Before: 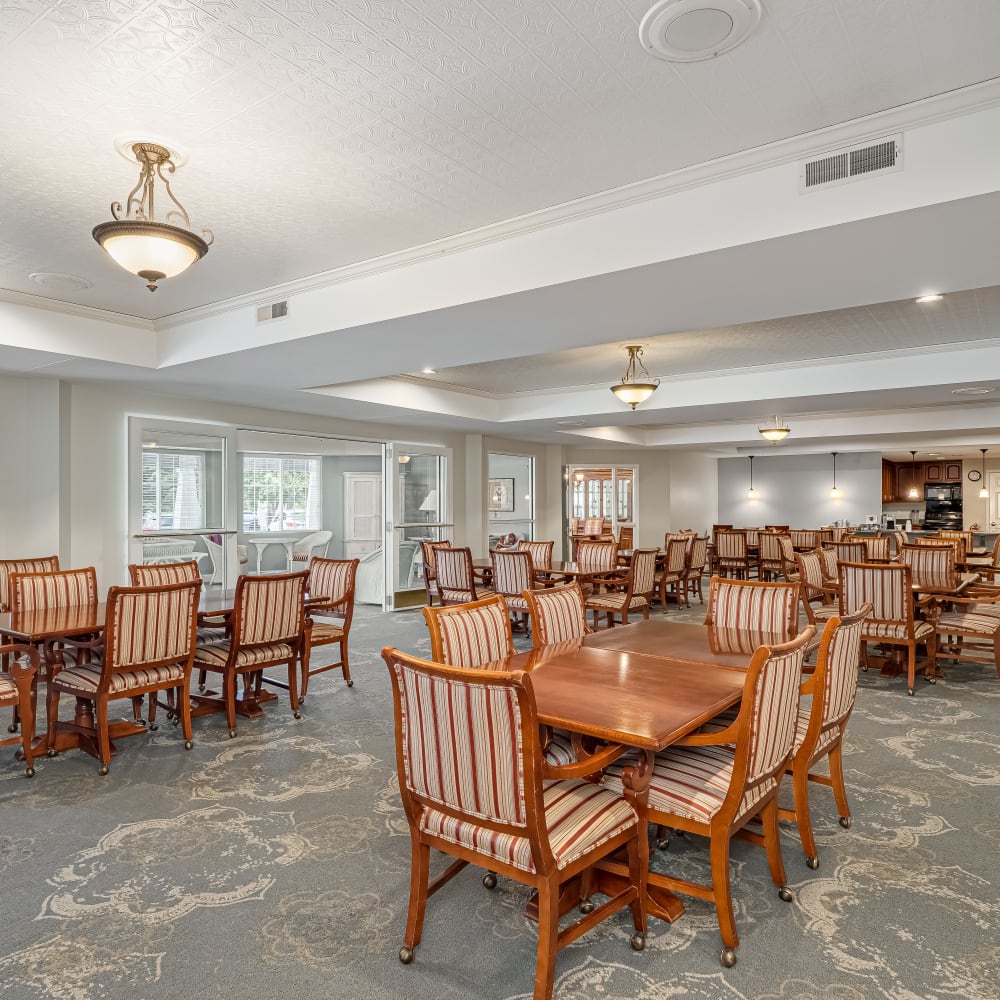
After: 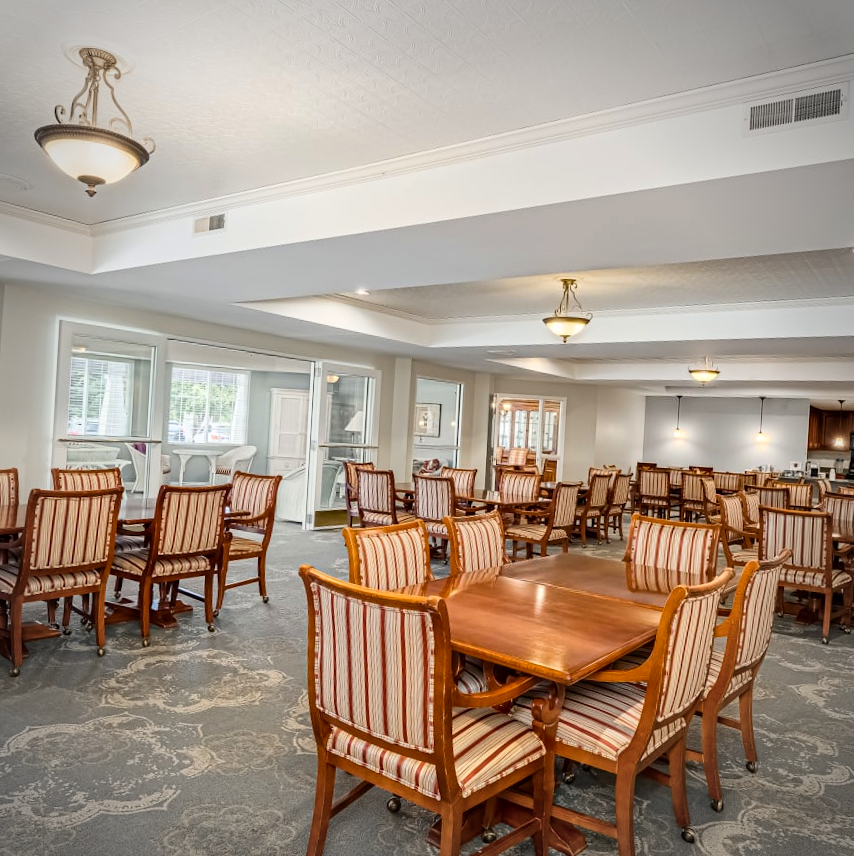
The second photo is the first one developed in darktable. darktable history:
color balance rgb: shadows lift › luminance -20.314%, linear chroma grading › global chroma 23.209%, perceptual saturation grading › global saturation -0.085%
vignetting: automatic ratio true, unbound false
contrast brightness saturation: contrast 0.151, brightness 0.051
exposure: black level correction 0.002, compensate highlight preservation false
crop and rotate: angle -3.32°, left 5.038%, top 5.163%, right 4.726%, bottom 4.402%
